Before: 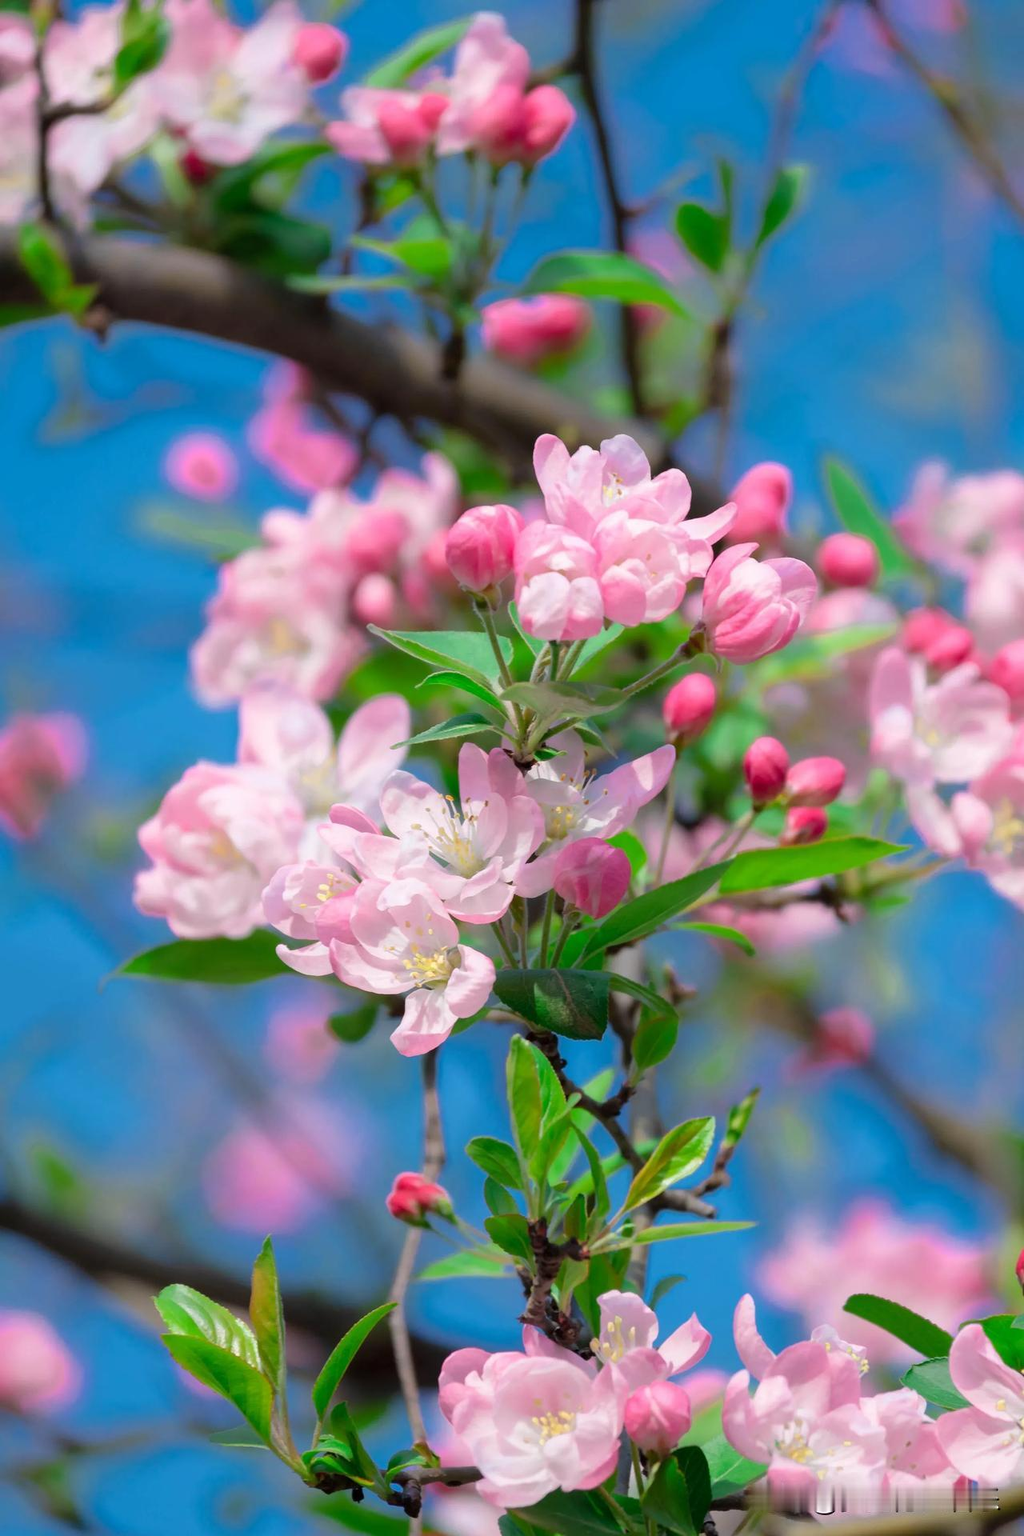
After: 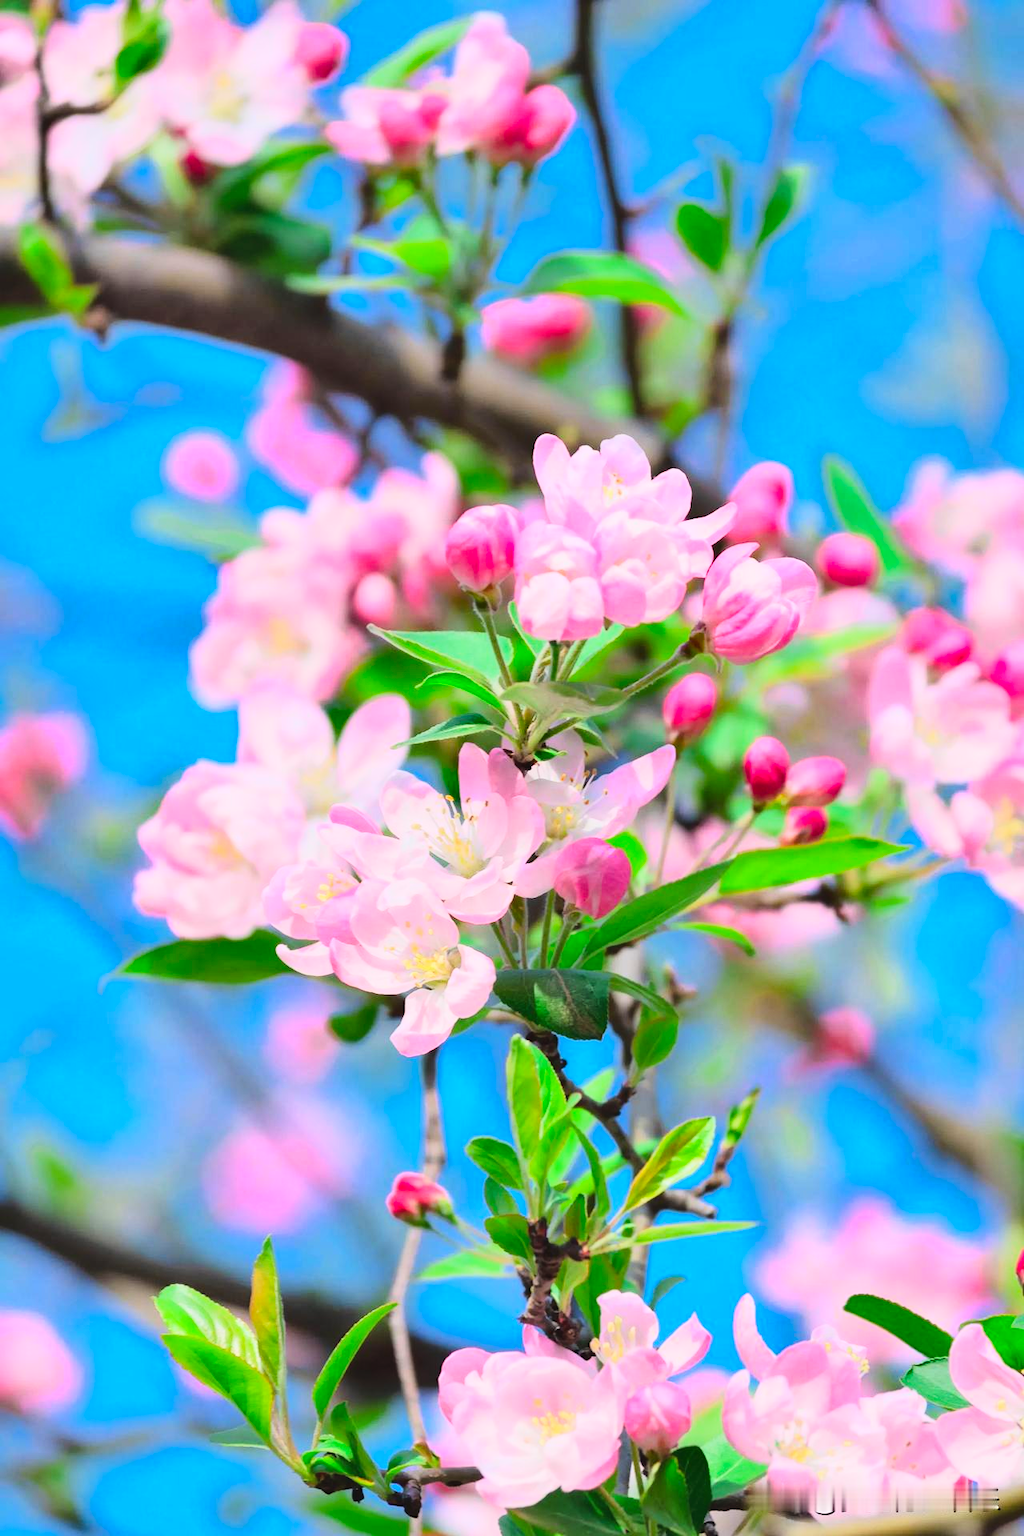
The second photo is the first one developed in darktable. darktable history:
base curve: curves: ch0 [(0, 0) (0.028, 0.03) (0.121, 0.232) (0.46, 0.748) (0.859, 0.968) (1, 1)]
contrast brightness saturation: contrast -0.115
tone equalizer: edges refinement/feathering 500, mask exposure compensation -1.57 EV, preserve details no
exposure: exposure 0.61 EV, compensate highlight preservation false
shadows and highlights: low approximation 0.01, soften with gaussian
